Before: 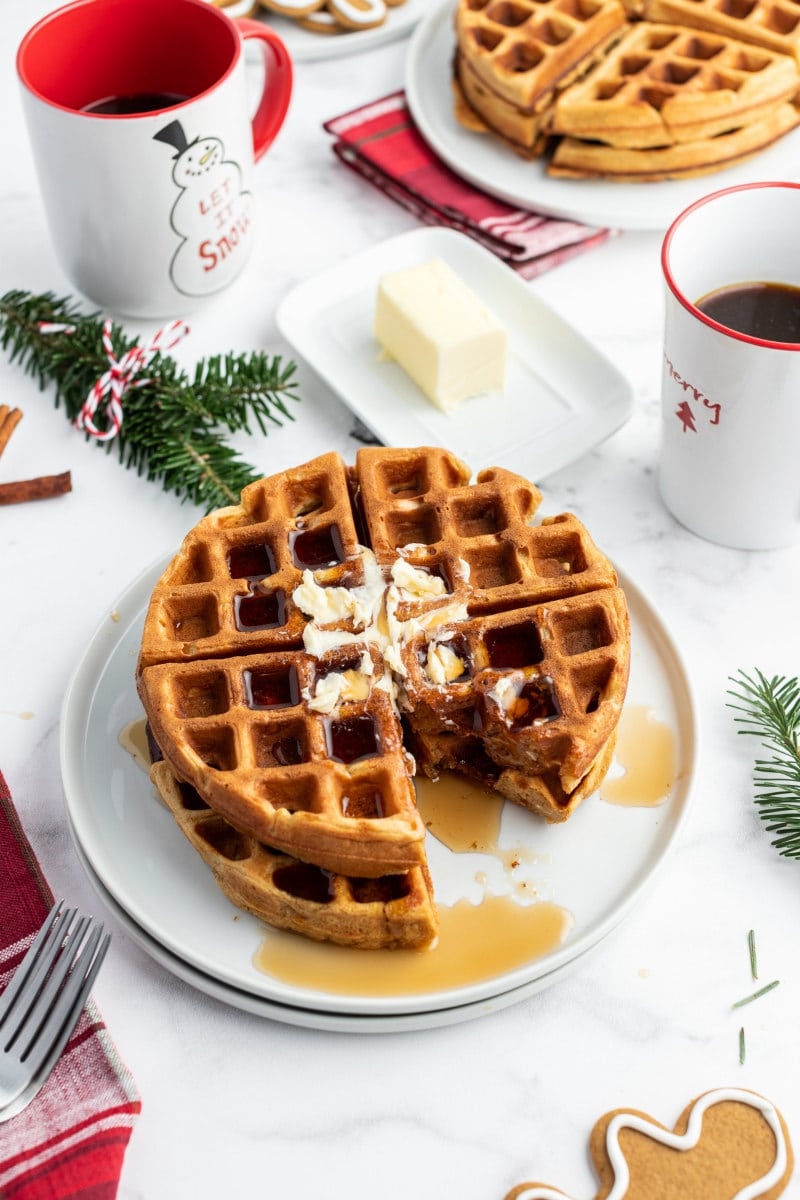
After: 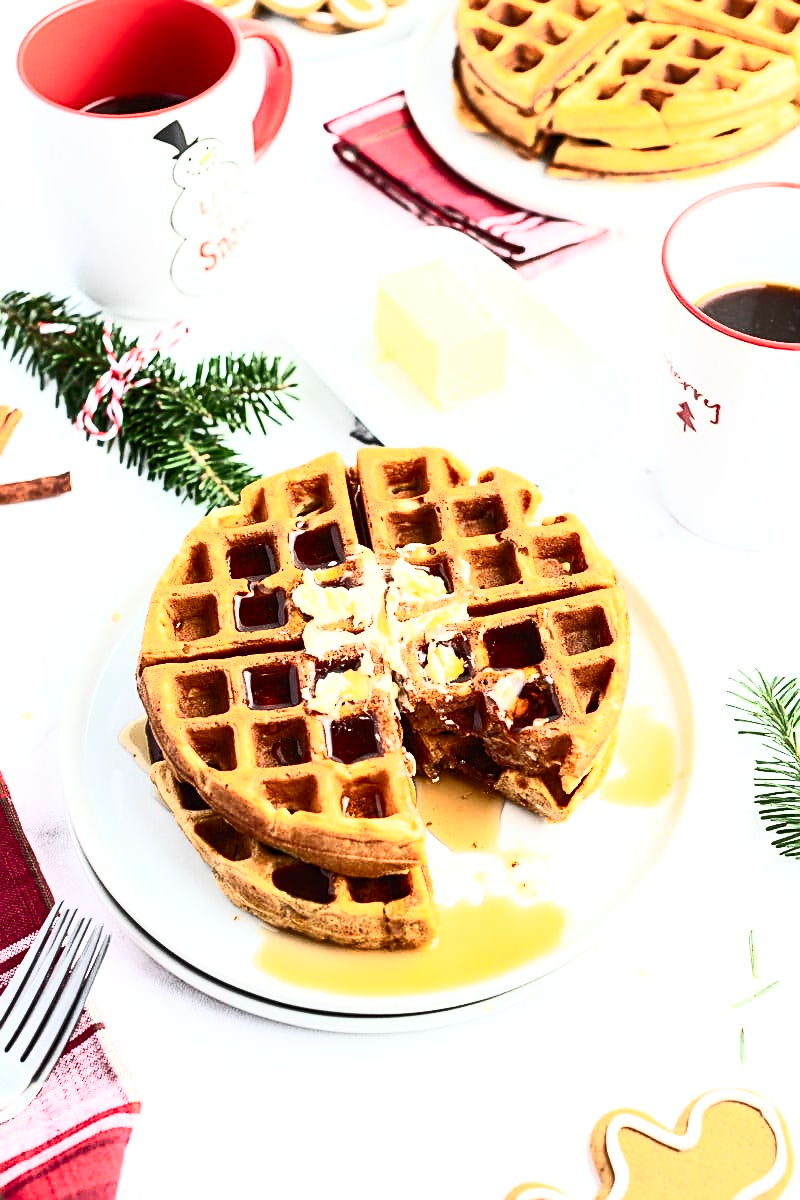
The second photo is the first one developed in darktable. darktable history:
exposure: black level correction 0, exposure 0.499 EV, compensate highlight preservation false
sharpen: on, module defaults
contrast brightness saturation: contrast 0.61, brightness 0.356, saturation 0.139
